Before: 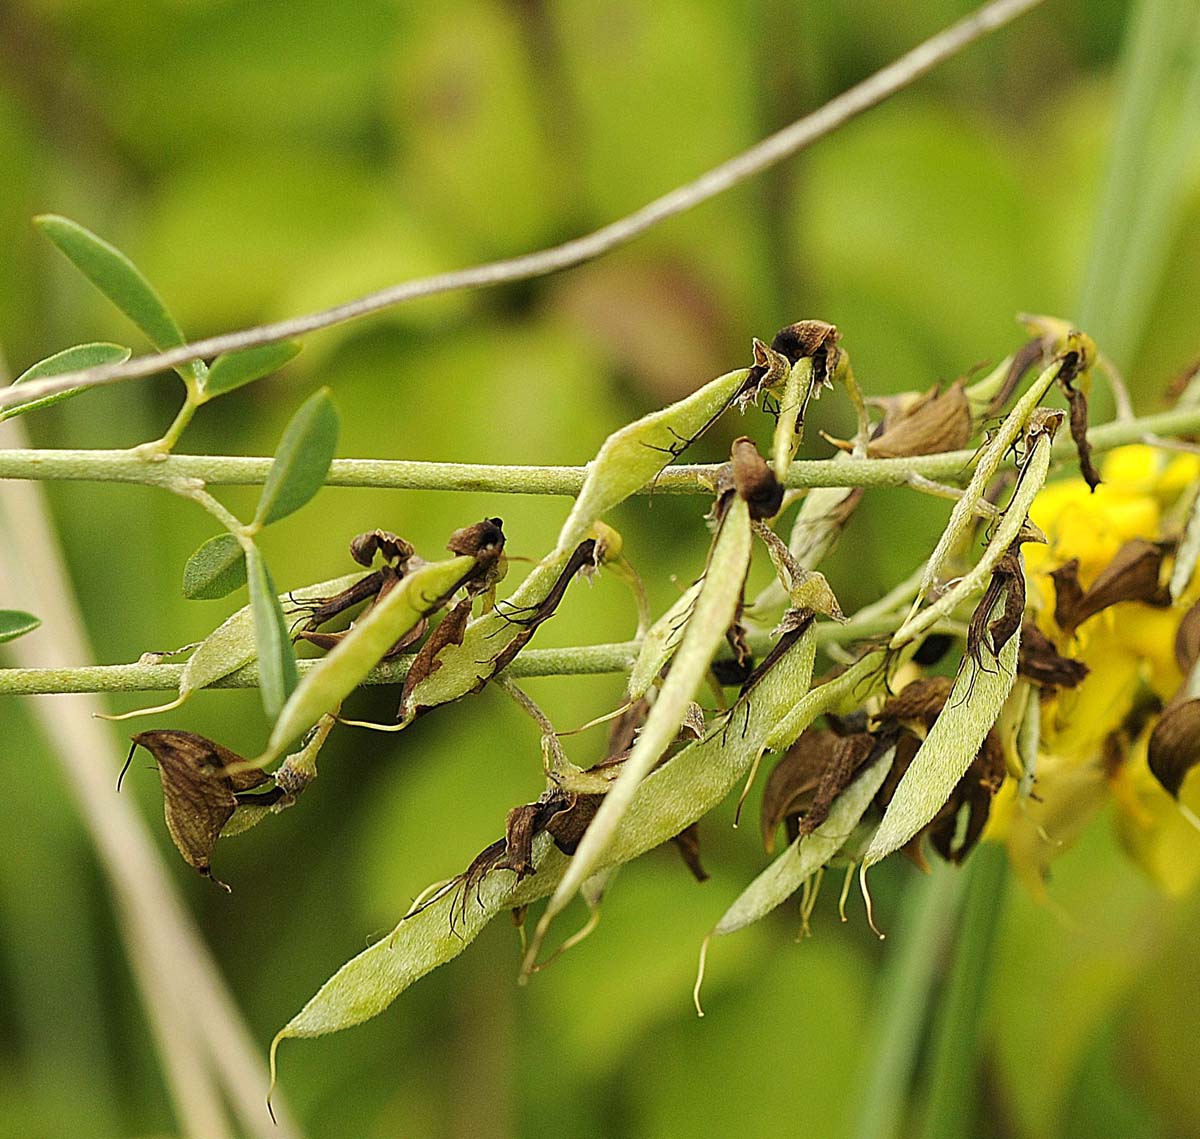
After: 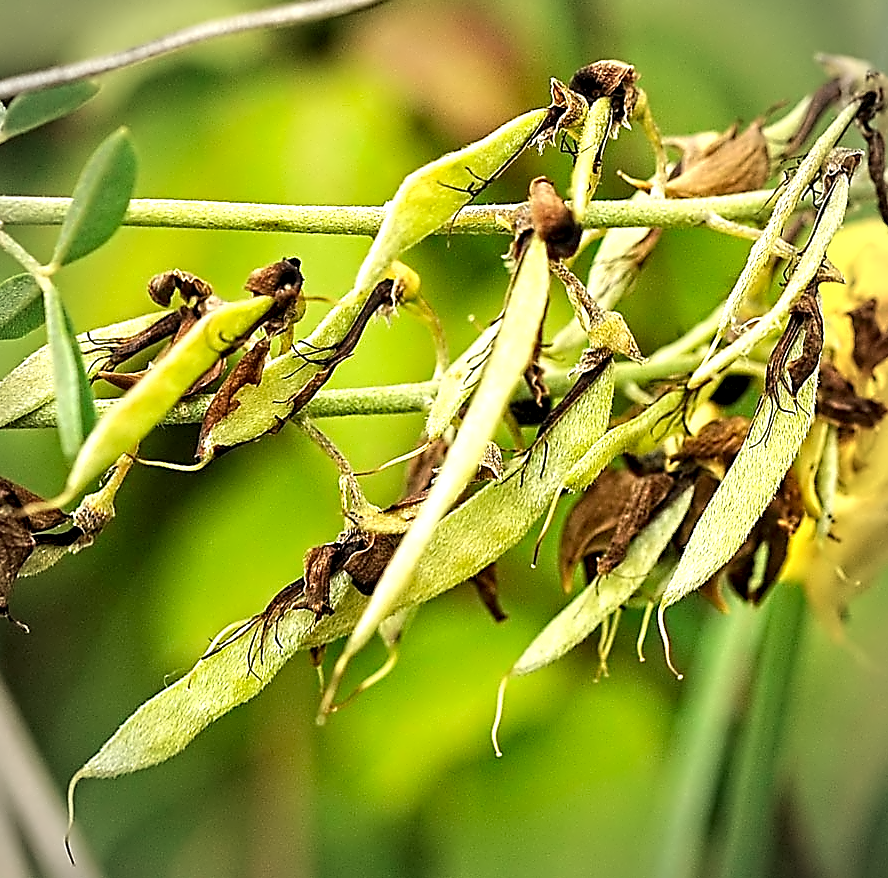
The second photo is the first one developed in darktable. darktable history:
vignetting: on, module defaults
crop: left 16.871%, top 22.857%, right 9.116%
exposure: black level correction 0, exposure 0.7 EV, compensate exposure bias true, compensate highlight preservation false
contrast equalizer: octaves 7, y [[0.5, 0.542, 0.583, 0.625, 0.667, 0.708], [0.5 ×6], [0.5 ×6], [0, 0.033, 0.067, 0.1, 0.133, 0.167], [0, 0.05, 0.1, 0.15, 0.2, 0.25]]
